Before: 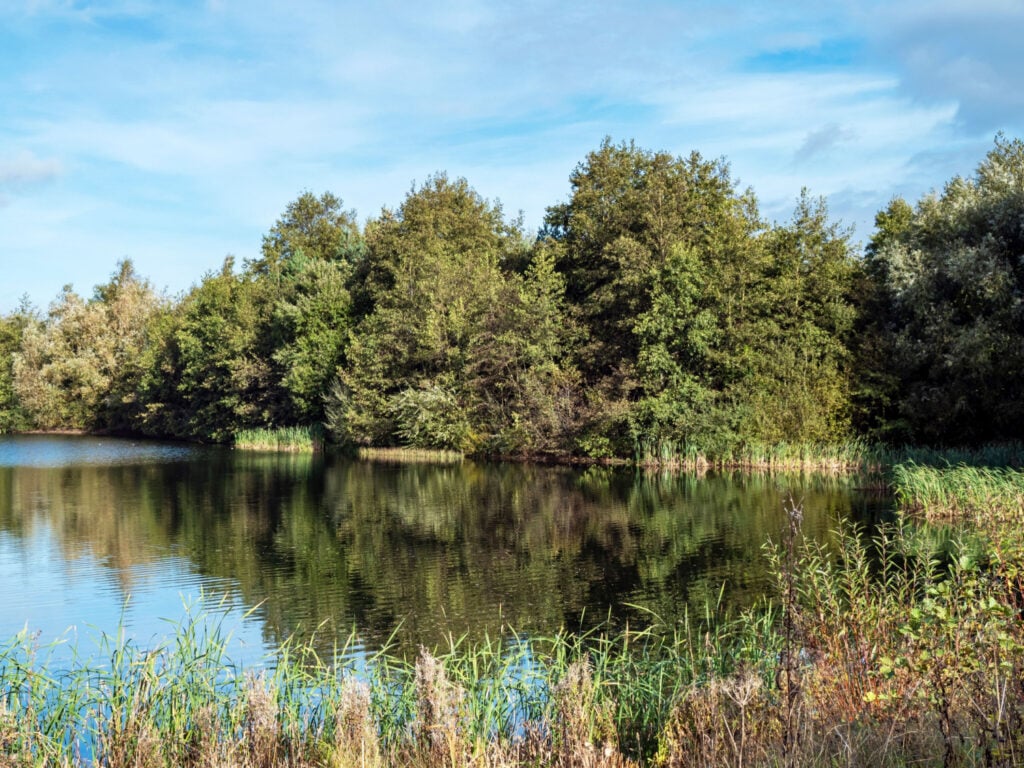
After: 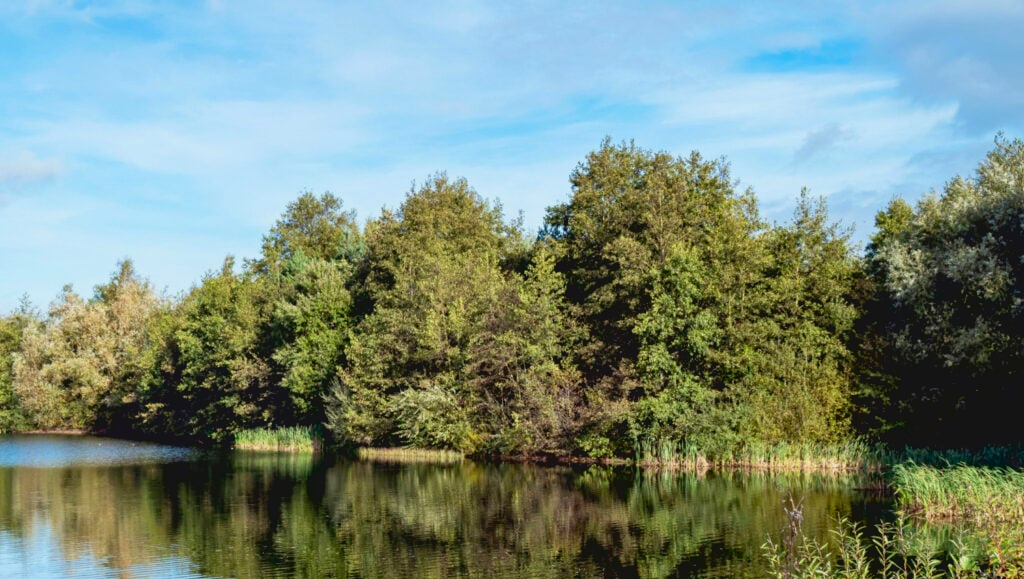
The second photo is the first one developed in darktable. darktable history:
exposure: black level correction 0.01, exposure 0.015 EV, compensate highlight preservation false
crop: bottom 24.541%
contrast brightness saturation: contrast -0.095, brightness 0.048, saturation 0.077
